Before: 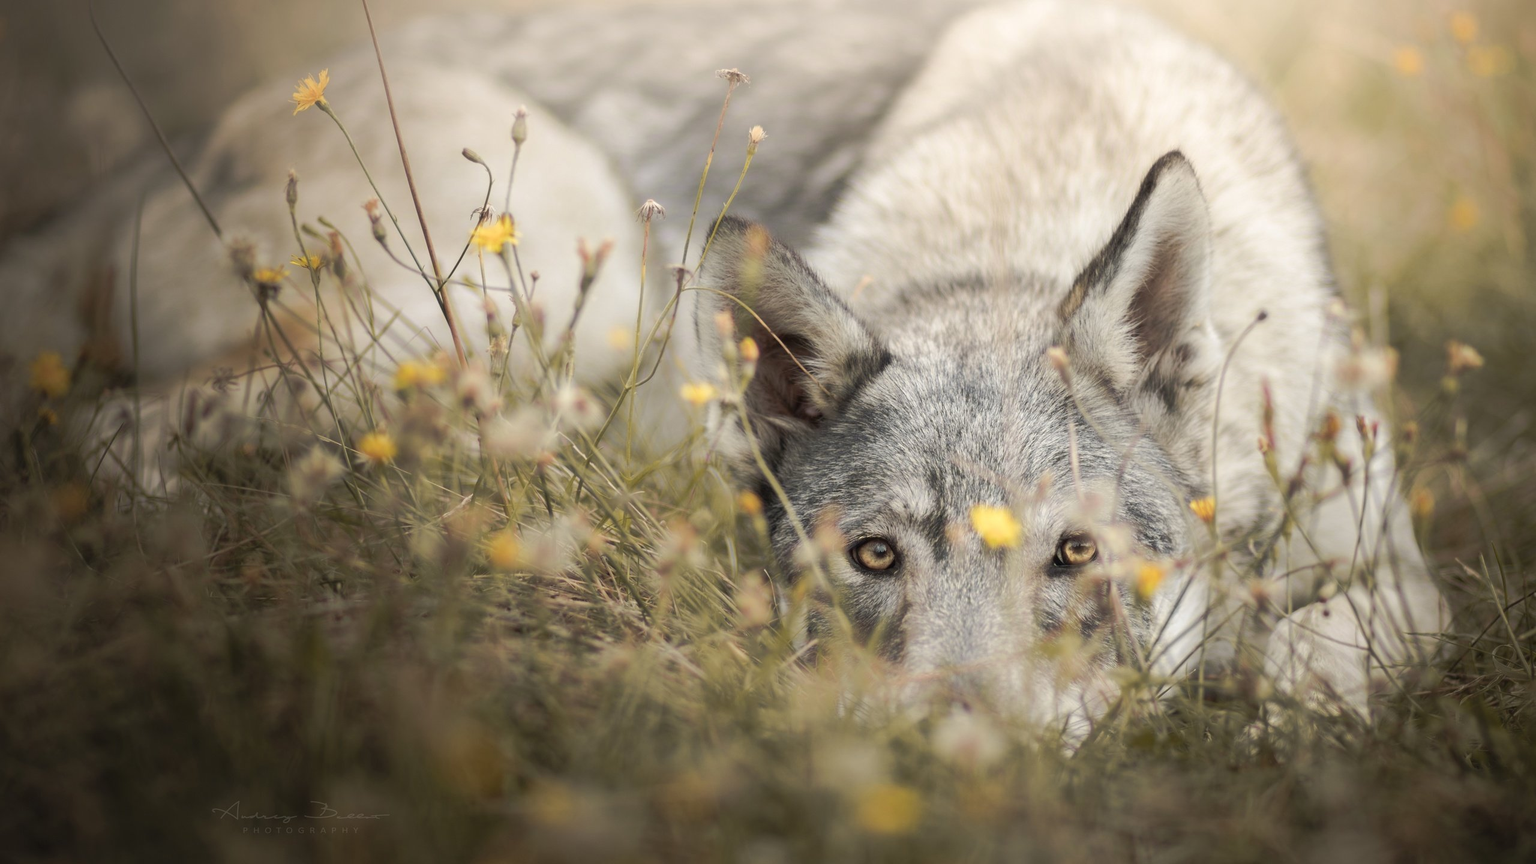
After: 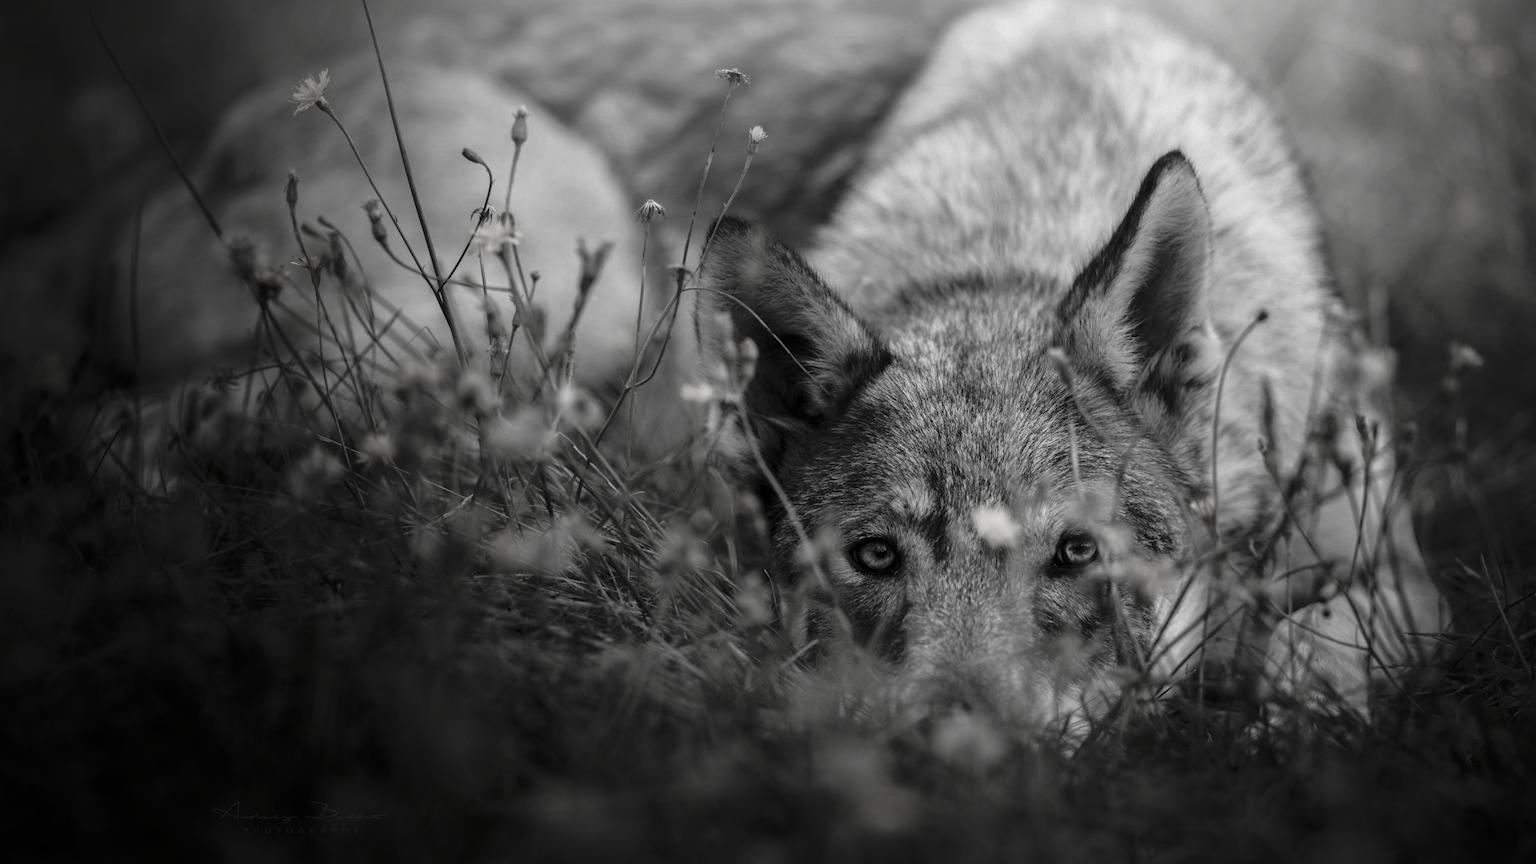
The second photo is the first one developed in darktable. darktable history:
contrast brightness saturation: contrast -0.031, brightness -0.58, saturation -0.982
local contrast: detail 110%
